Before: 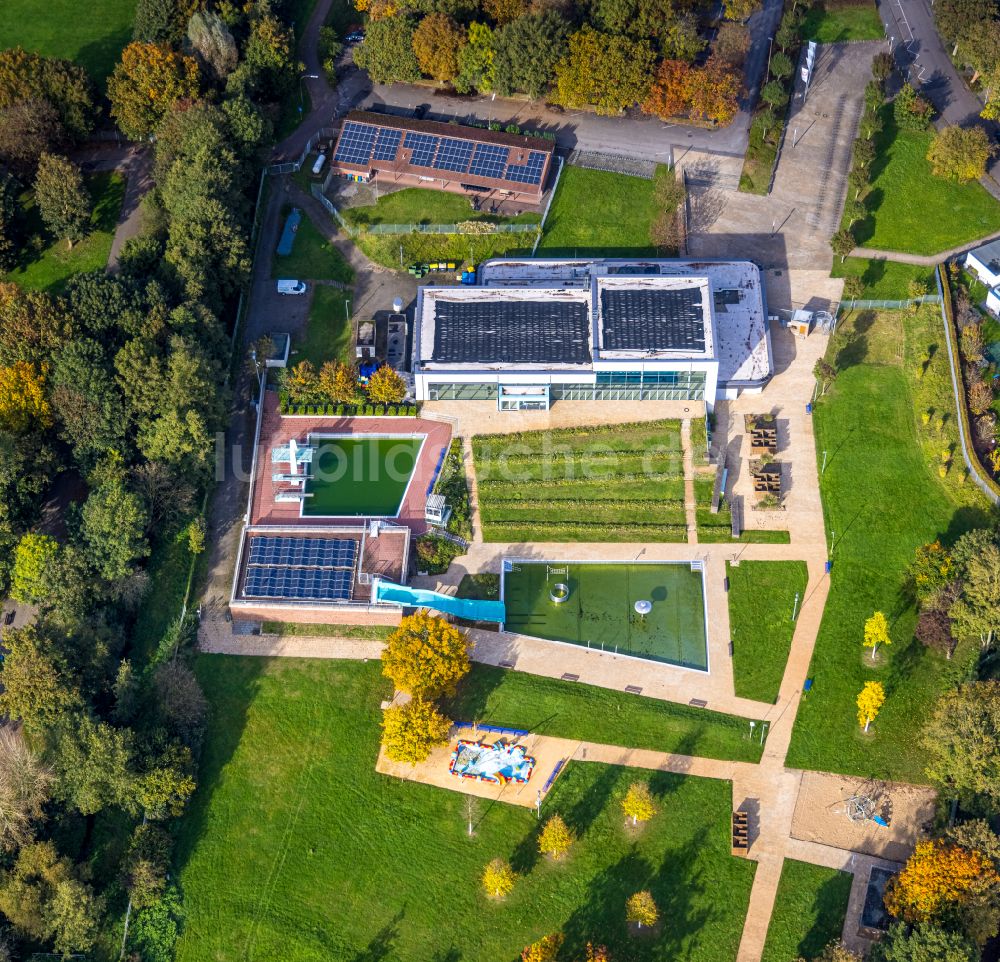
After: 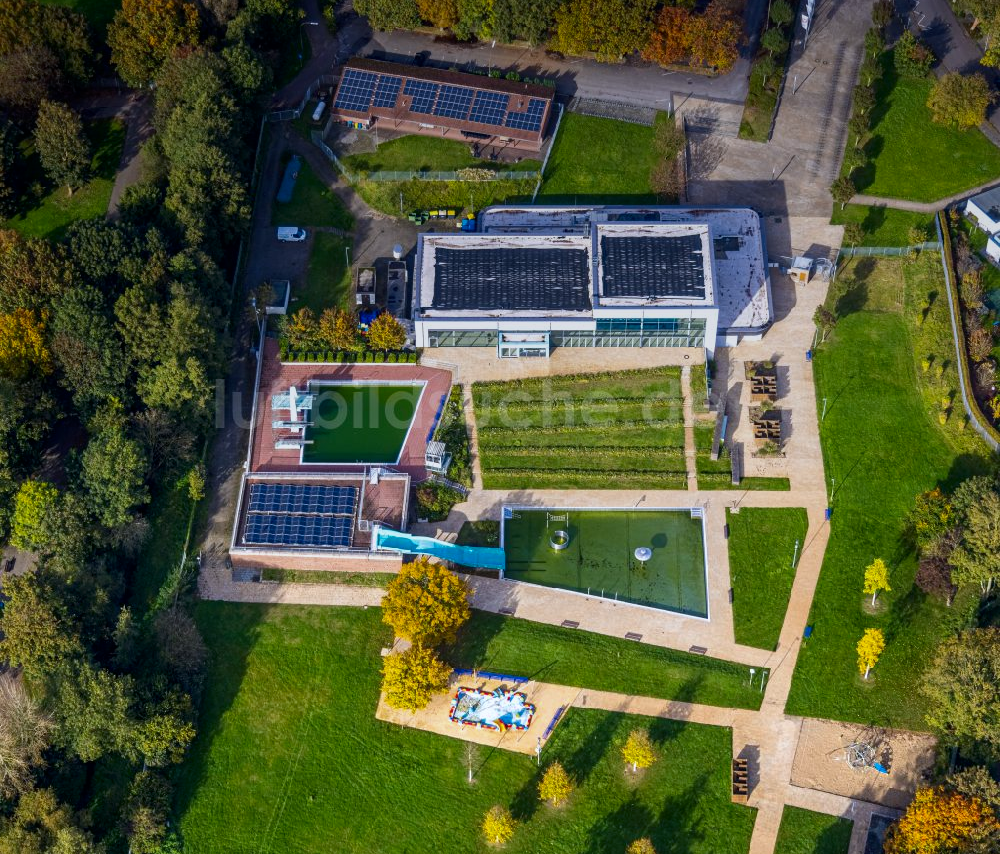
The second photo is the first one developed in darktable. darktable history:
white balance: red 0.98, blue 1.034
shadows and highlights: radius 331.84, shadows 53.55, highlights -100, compress 94.63%, highlights color adjustment 73.23%, soften with gaussian
contrast brightness saturation: brightness -0.09
graduated density: on, module defaults
crop and rotate: top 5.609%, bottom 5.609%
